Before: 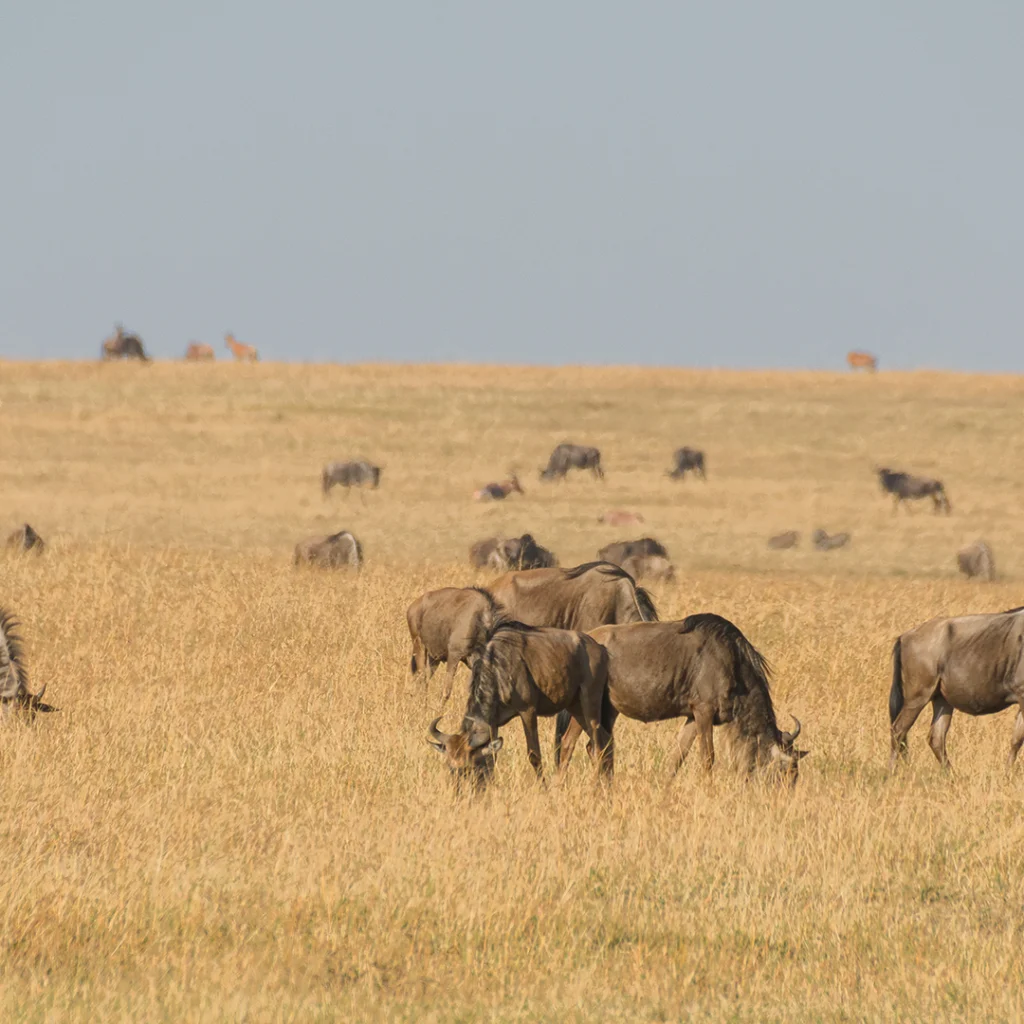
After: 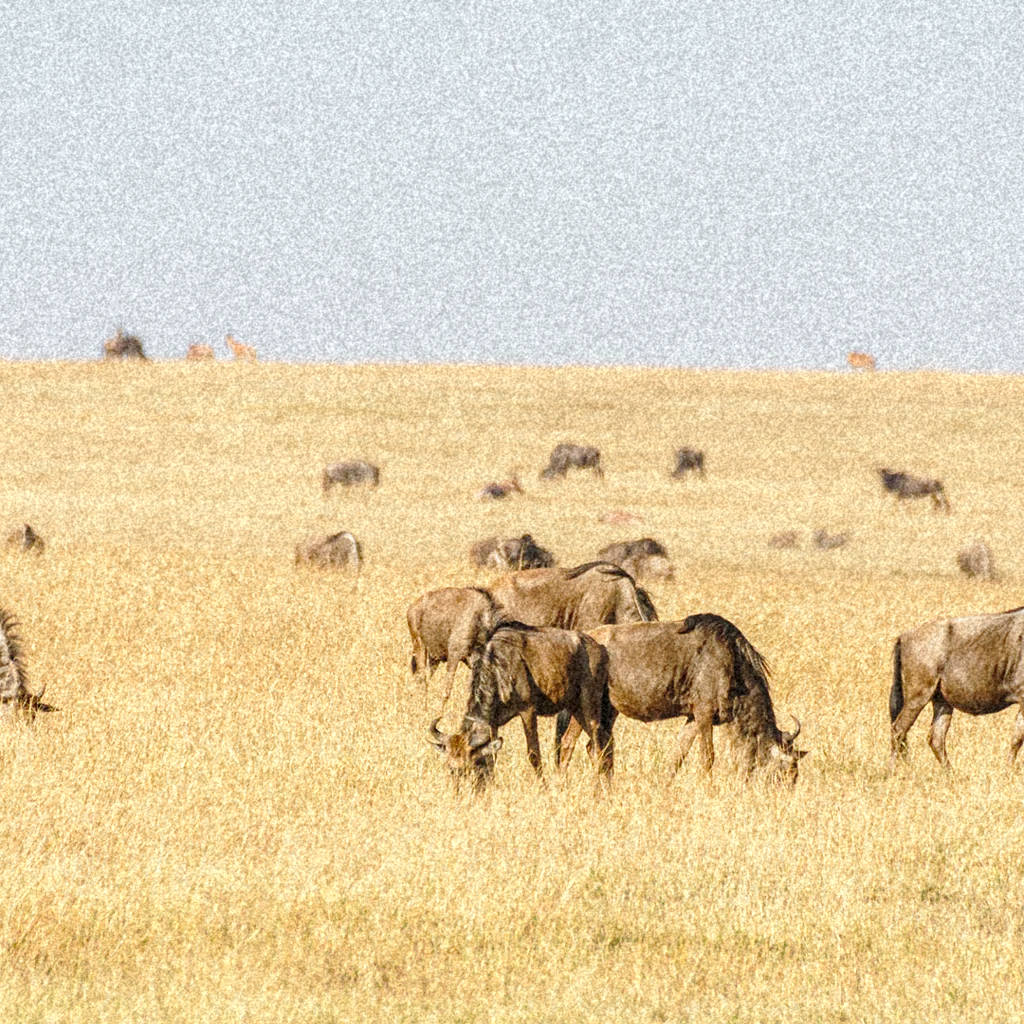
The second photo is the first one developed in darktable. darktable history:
grain: coarseness 46.9 ISO, strength 50.21%, mid-tones bias 0%
base curve: curves: ch0 [(0, 0) (0.028, 0.03) (0.121, 0.232) (0.46, 0.748) (0.859, 0.968) (1, 1)], preserve colors none
local contrast: on, module defaults
